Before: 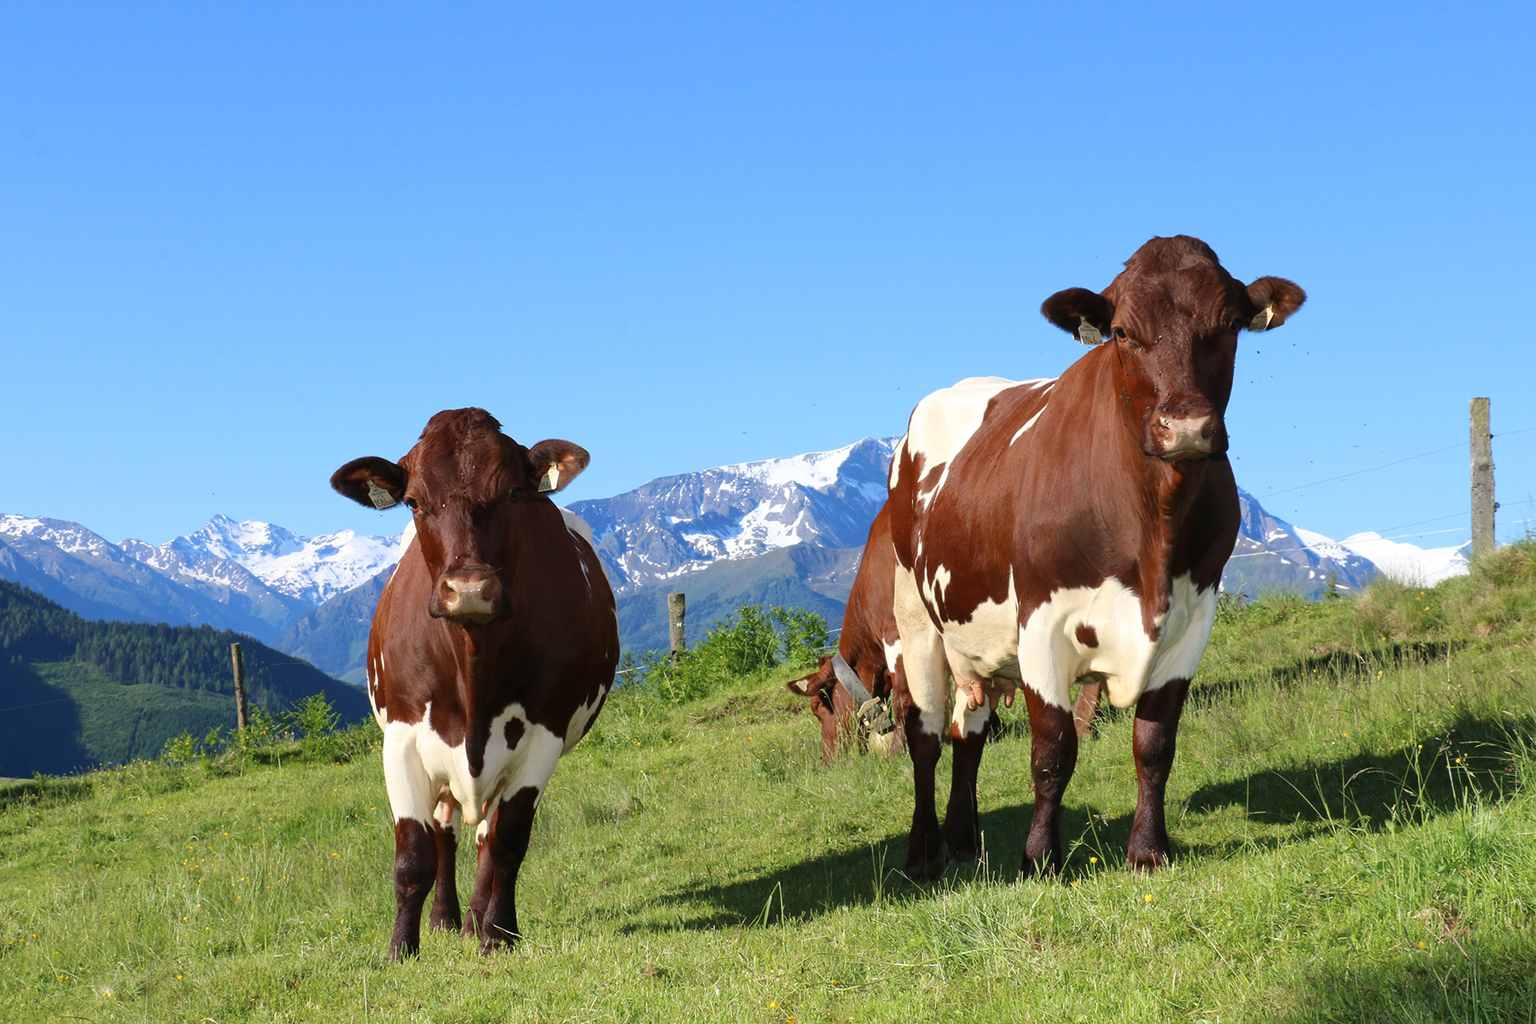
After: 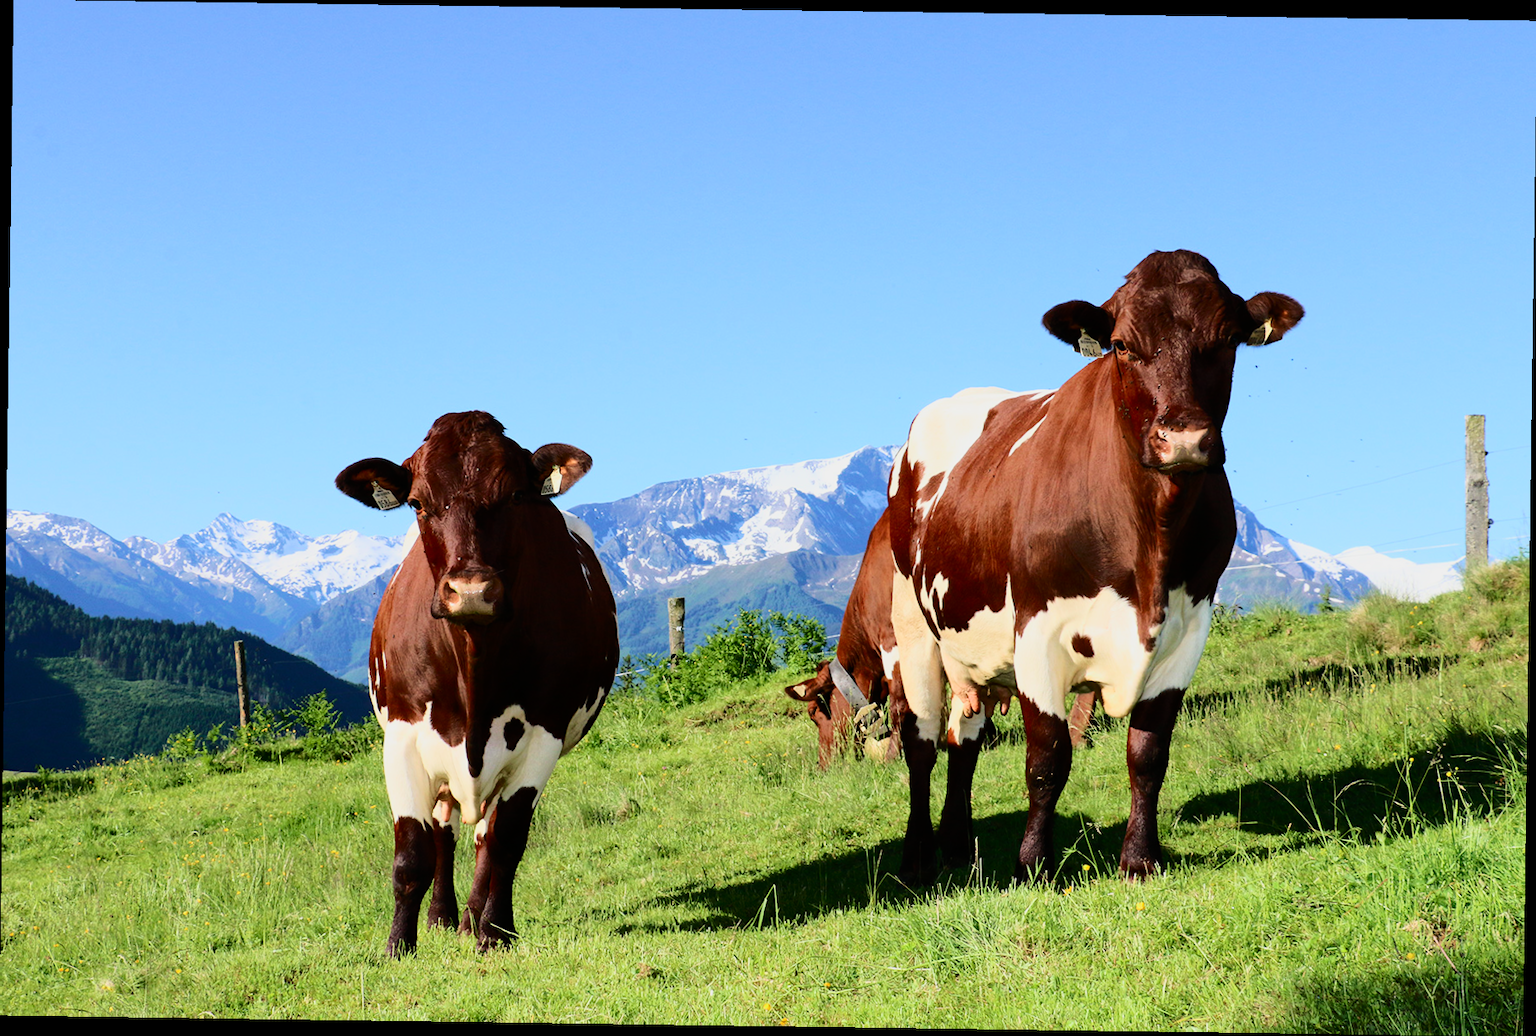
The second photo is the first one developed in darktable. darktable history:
tone curve: curves: ch0 [(0, 0) (0.234, 0.191) (0.48, 0.534) (0.608, 0.667) (0.725, 0.809) (0.864, 0.922) (1, 1)]; ch1 [(0, 0) (0.453, 0.43) (0.5, 0.5) (0.615, 0.649) (1, 1)]; ch2 [(0, 0) (0.5, 0.5) (0.586, 0.617) (1, 1)], color space Lab, independent channels, preserve colors none
rotate and perspective: rotation 0.8°, automatic cropping off
filmic rgb: black relative exposure -7.5 EV, white relative exposure 5 EV, hardness 3.31, contrast 1.3, contrast in shadows safe
